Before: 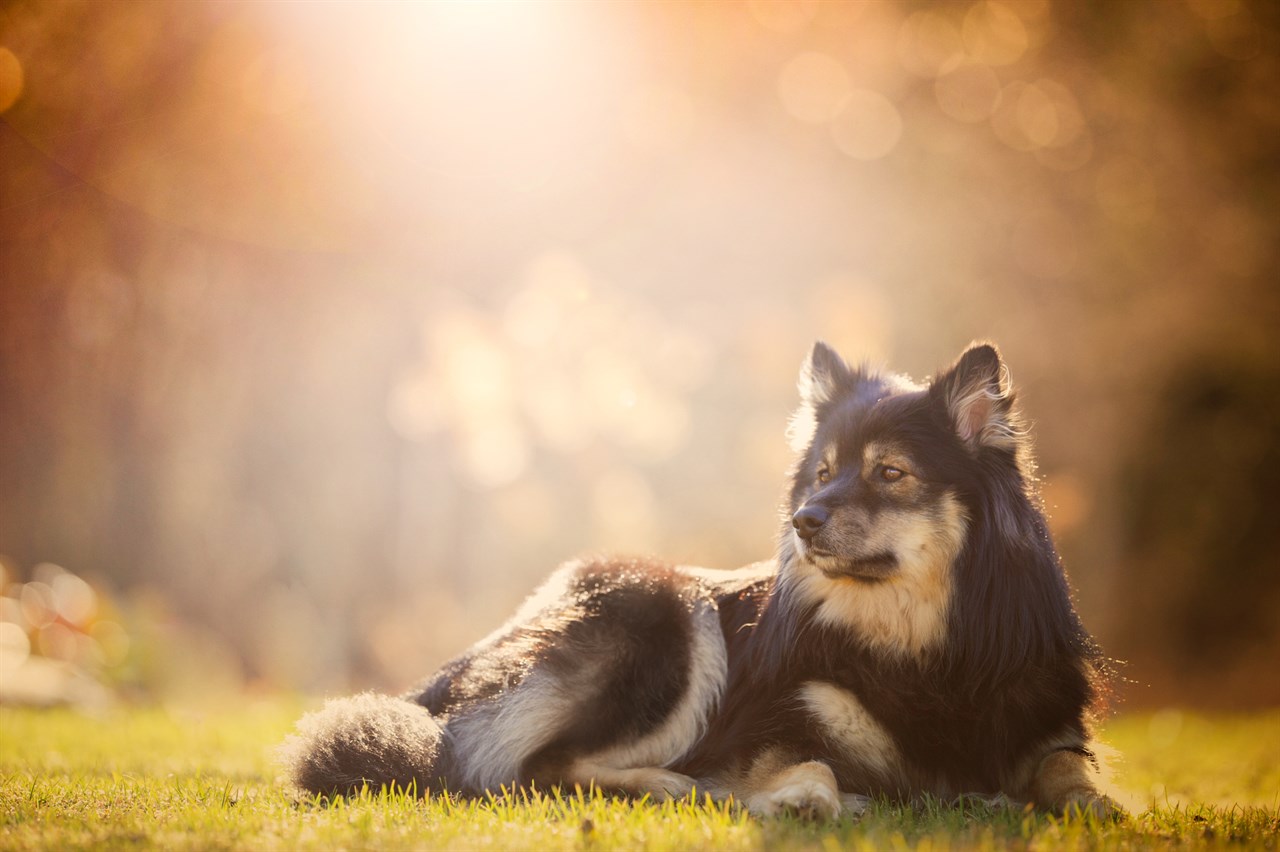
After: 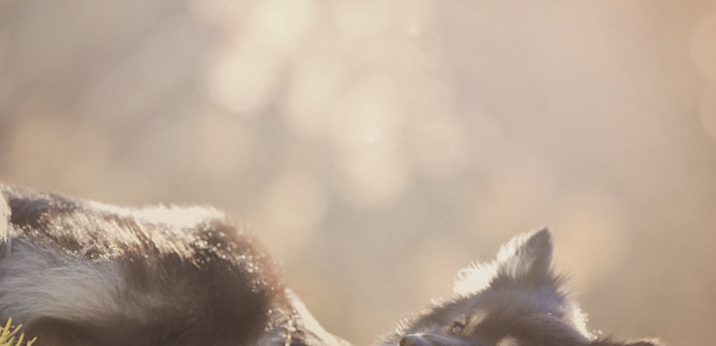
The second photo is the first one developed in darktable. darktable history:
crop and rotate: angle -45°, top 16.351%, right 0.952%, bottom 11.738%
contrast brightness saturation: contrast -0.064, saturation -0.396
shadows and highlights: on, module defaults
